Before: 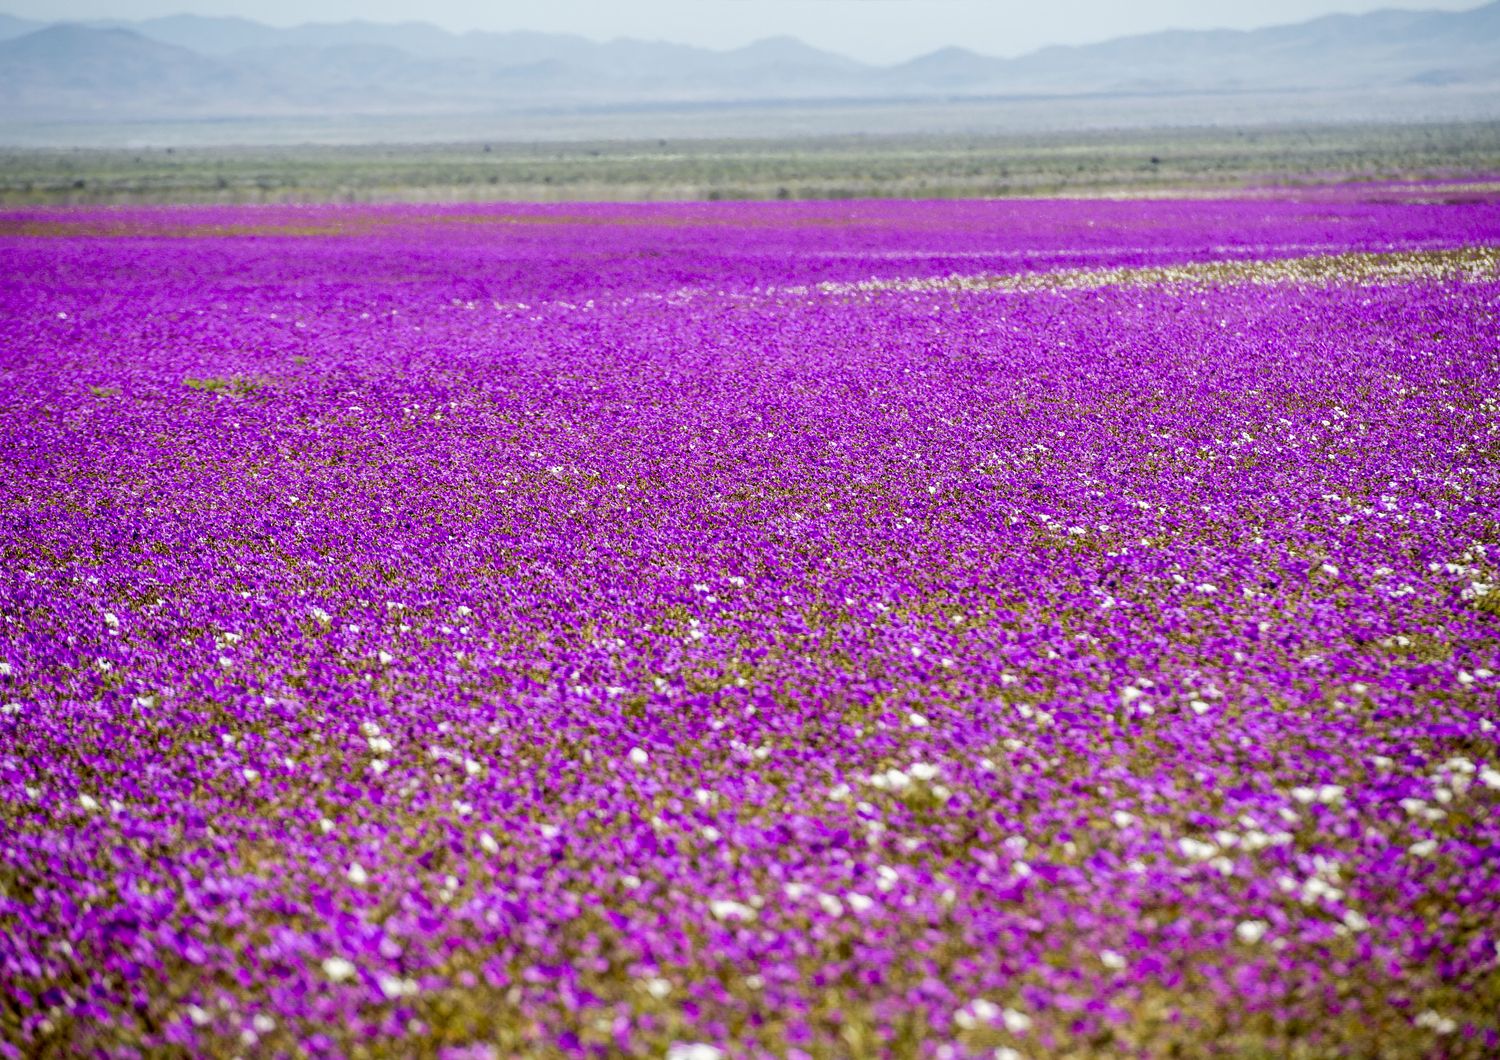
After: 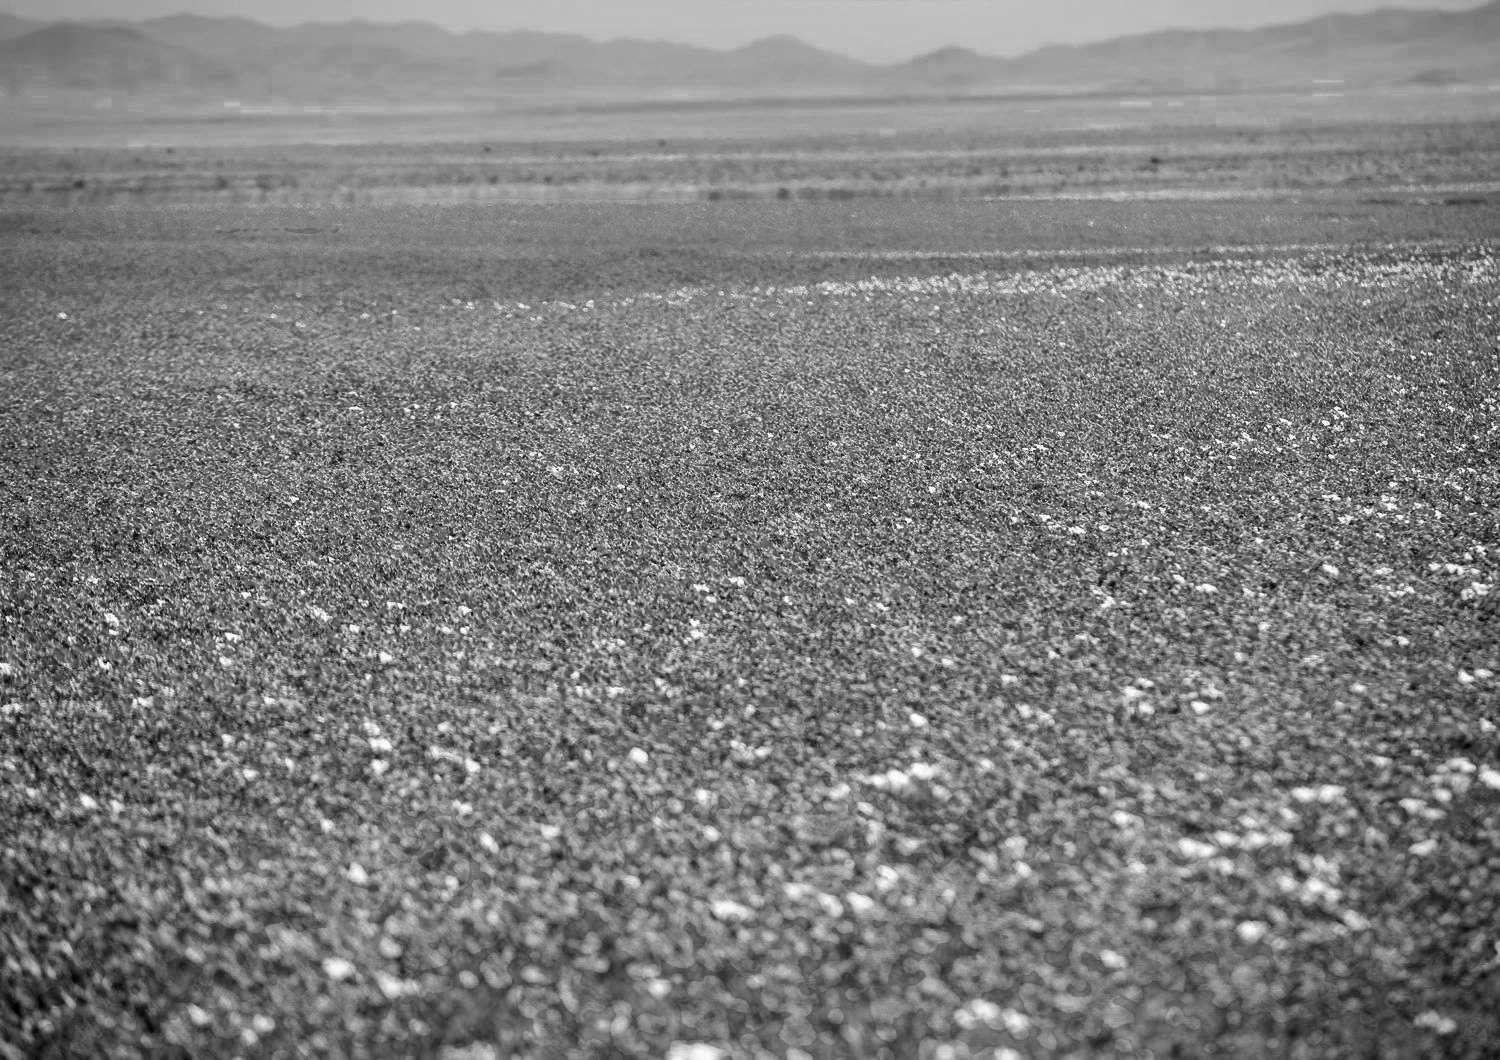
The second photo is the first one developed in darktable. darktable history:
color zones: curves: ch0 [(0.002, 0.589) (0.107, 0.484) (0.146, 0.249) (0.217, 0.352) (0.309, 0.525) (0.39, 0.404) (0.455, 0.169) (0.597, 0.055) (0.724, 0.212) (0.775, 0.691) (0.869, 0.571) (1, 0.587)]; ch1 [(0, 0) (0.143, 0) (0.286, 0) (0.429, 0) (0.571, 0) (0.714, 0) (0.857, 0)]
shadows and highlights: radius 337.08, shadows 28.65, soften with gaussian
